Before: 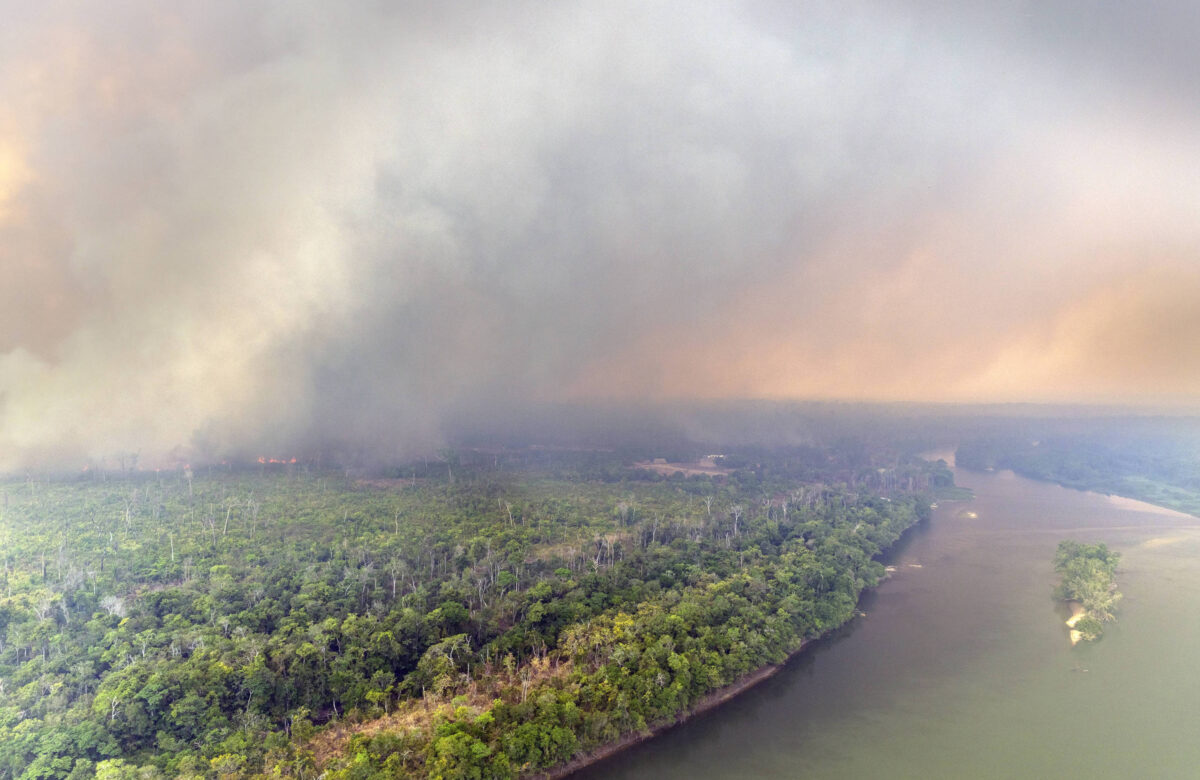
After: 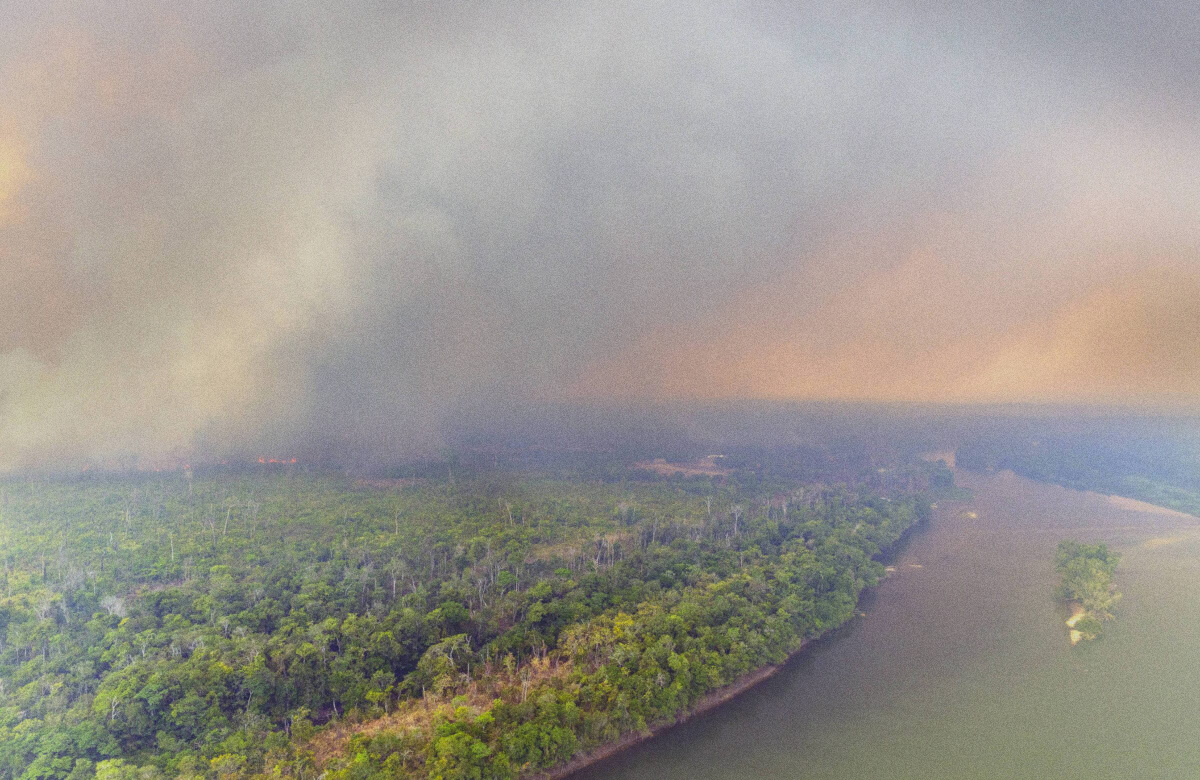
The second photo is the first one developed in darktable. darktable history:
grain: coarseness 0.09 ISO
contrast brightness saturation: contrast -0.28
